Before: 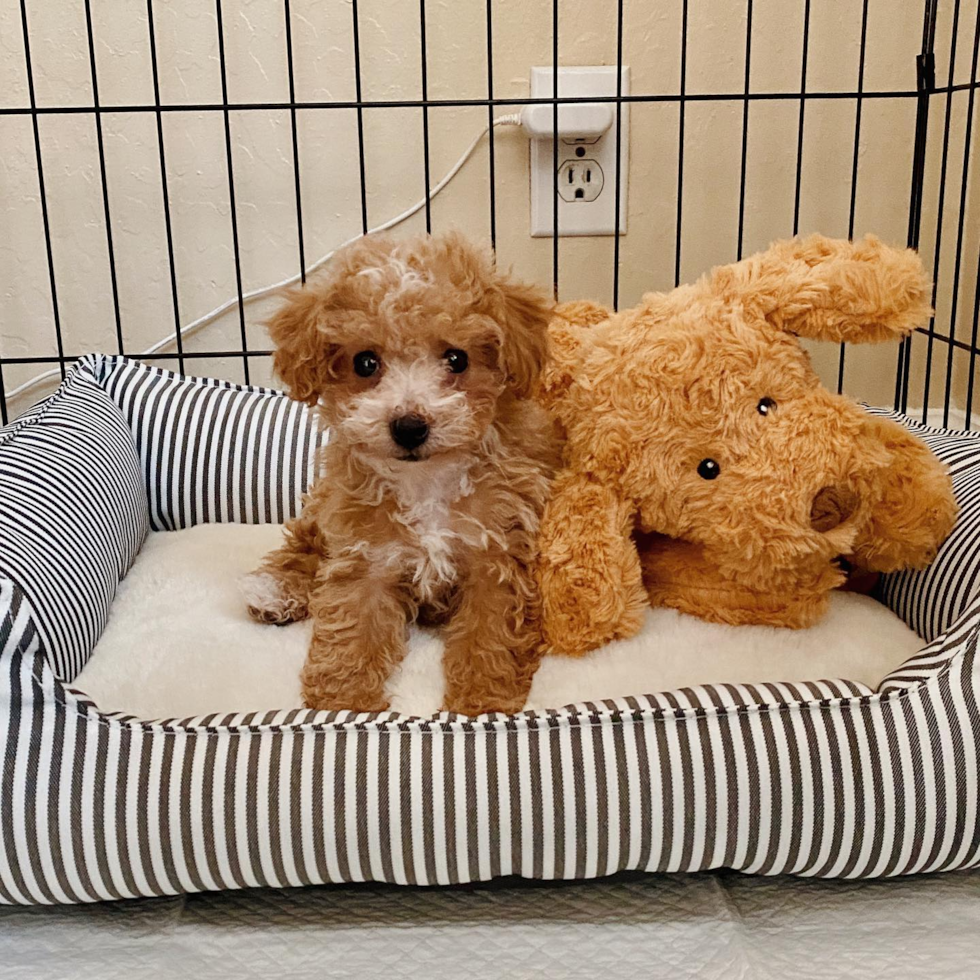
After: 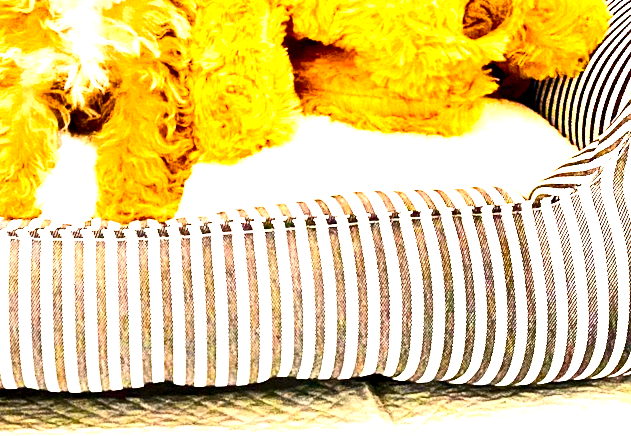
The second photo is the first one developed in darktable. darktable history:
exposure: exposure 0.609 EV, compensate exposure bias true, compensate highlight preservation false
contrast brightness saturation: contrast 0.285
color balance rgb: shadows lift › hue 87.61°, global offset › luminance -0.467%, linear chroma grading › global chroma 9.15%, perceptual saturation grading › global saturation 20%, perceptual saturation grading › highlights -49.551%, perceptual saturation grading › shadows 24.807%, perceptual brilliance grading › global brilliance 34.578%, perceptual brilliance grading › highlights 50.391%, perceptual brilliance grading › mid-tones 59.848%, perceptual brilliance grading › shadows 34.348%, global vibrance 14.189%
crop and rotate: left 35.578%, top 50.49%, bottom 4.964%
